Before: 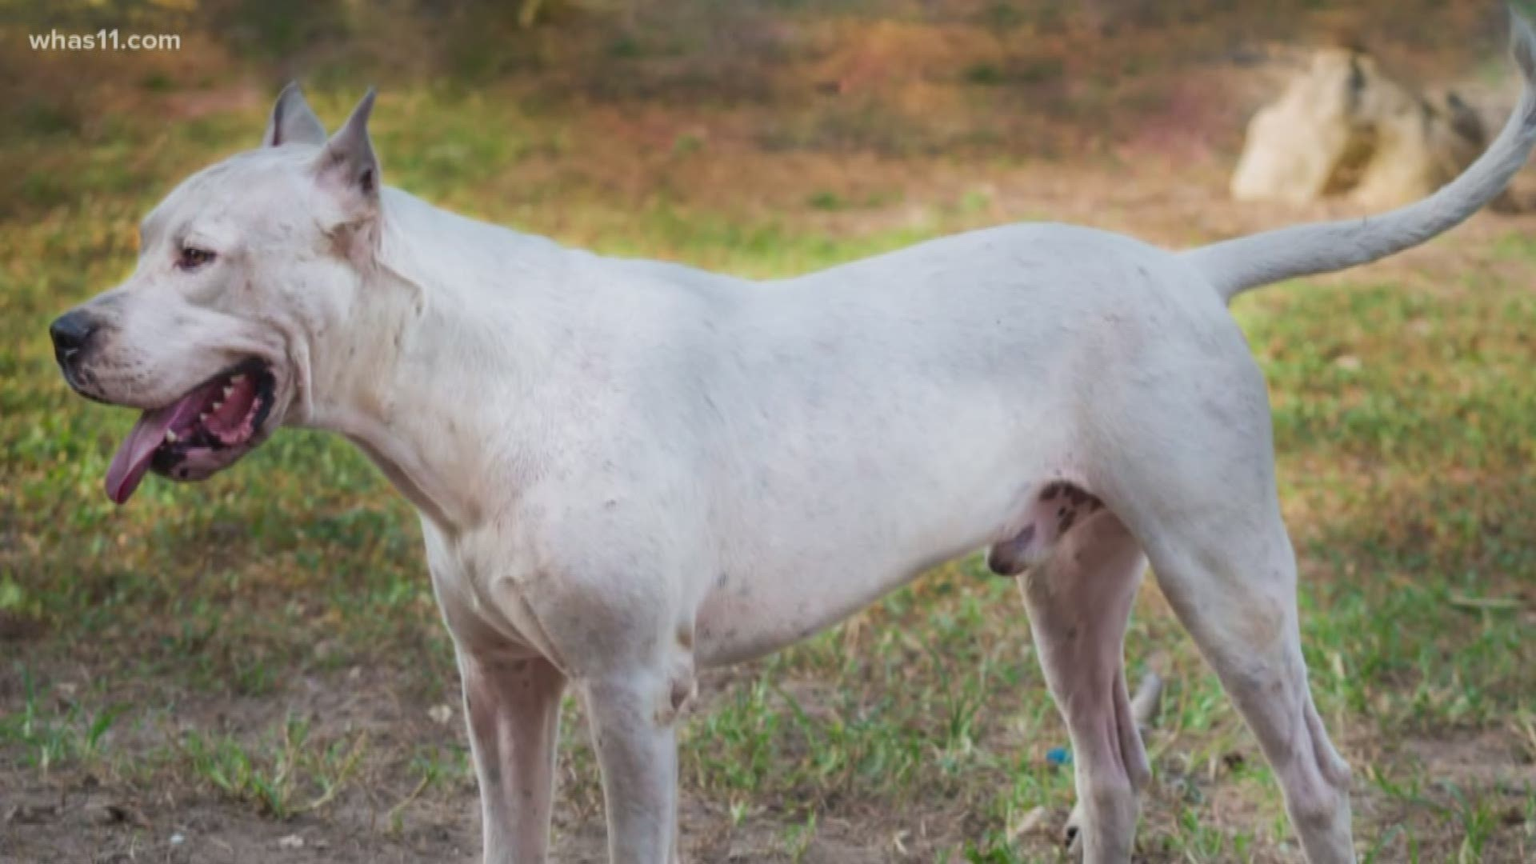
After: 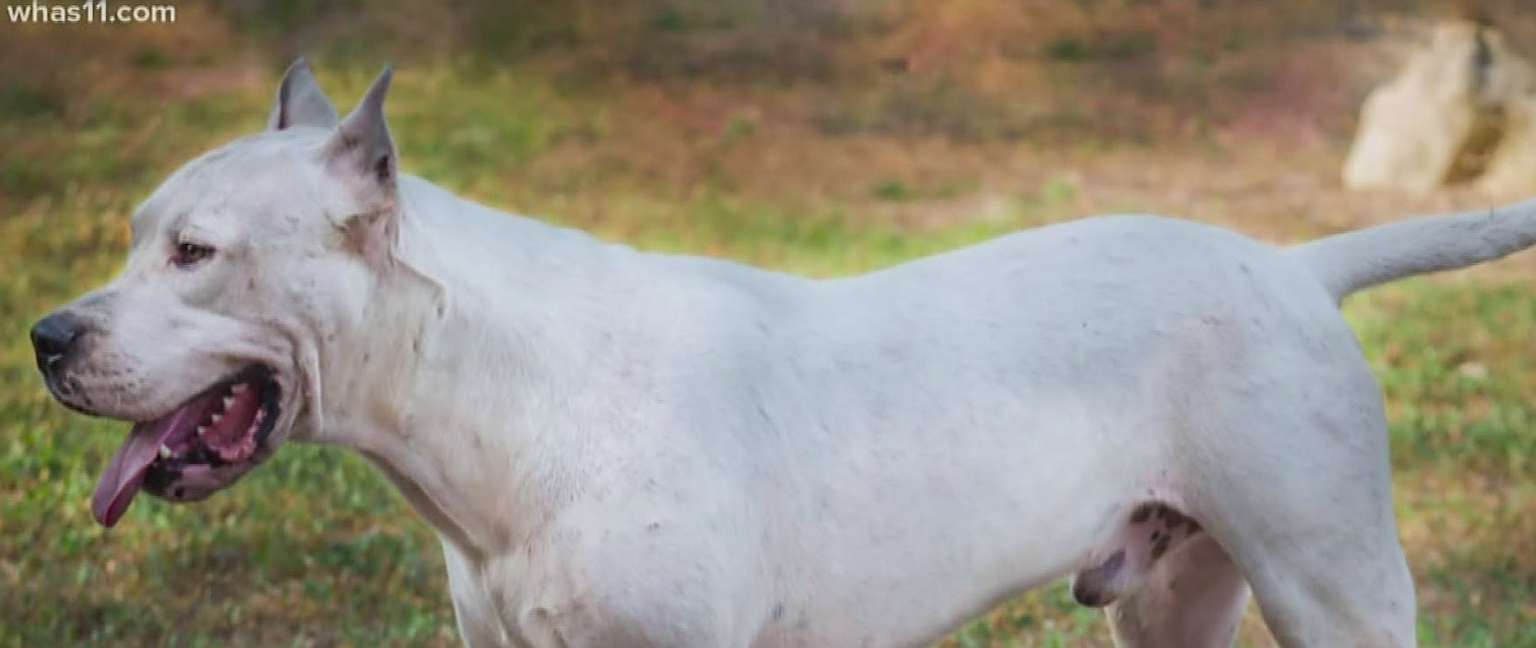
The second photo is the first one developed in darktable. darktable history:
crop: left 1.509%, top 3.452%, right 7.696%, bottom 28.452%
sharpen: amount 0.75
white balance: red 0.986, blue 1.01
